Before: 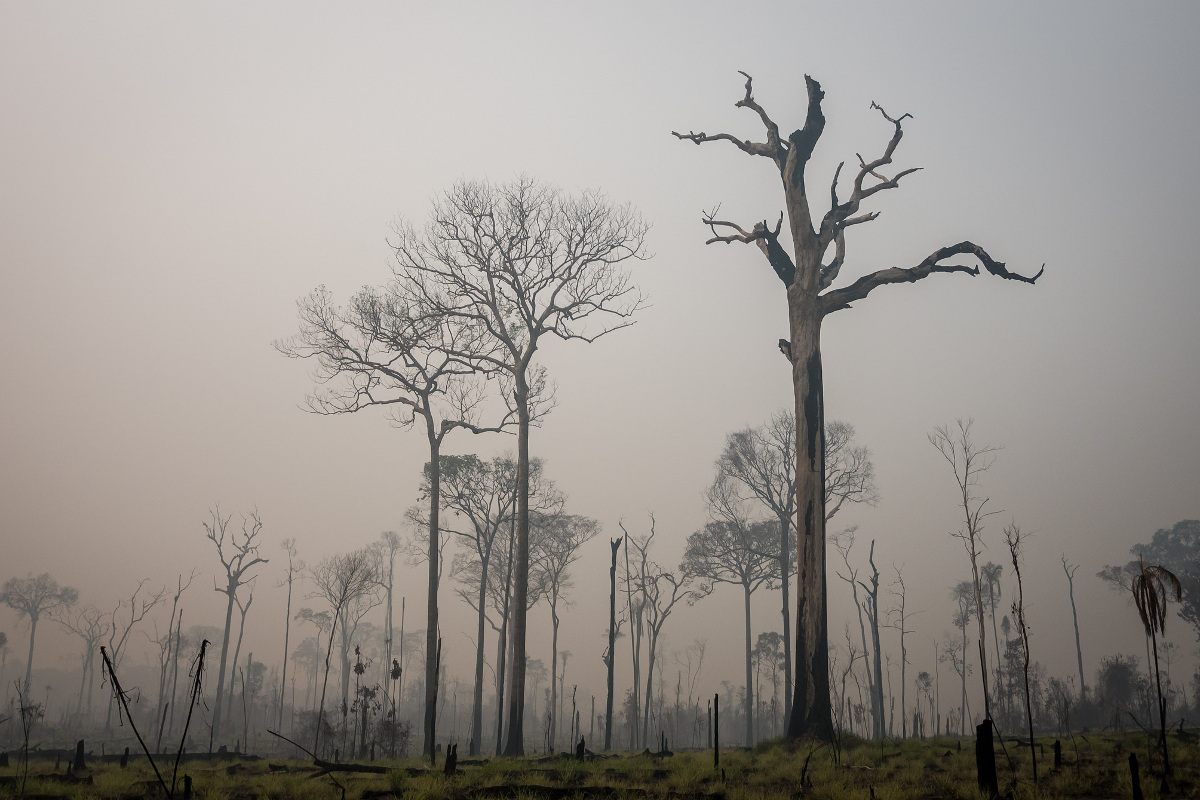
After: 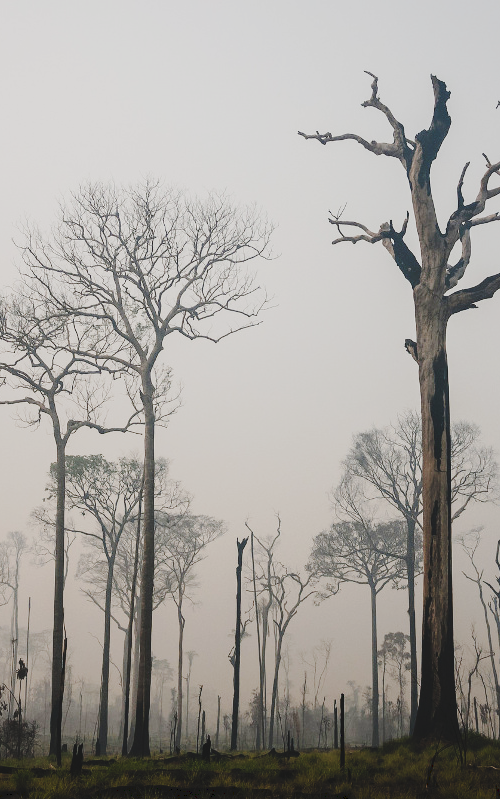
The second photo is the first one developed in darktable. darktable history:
crop: left 31.229%, right 27.105%
tone curve: curves: ch0 [(0, 0) (0.003, 0.079) (0.011, 0.083) (0.025, 0.088) (0.044, 0.095) (0.069, 0.106) (0.1, 0.115) (0.136, 0.127) (0.177, 0.152) (0.224, 0.198) (0.277, 0.263) (0.335, 0.371) (0.399, 0.483) (0.468, 0.582) (0.543, 0.664) (0.623, 0.726) (0.709, 0.793) (0.801, 0.842) (0.898, 0.896) (1, 1)], preserve colors none
